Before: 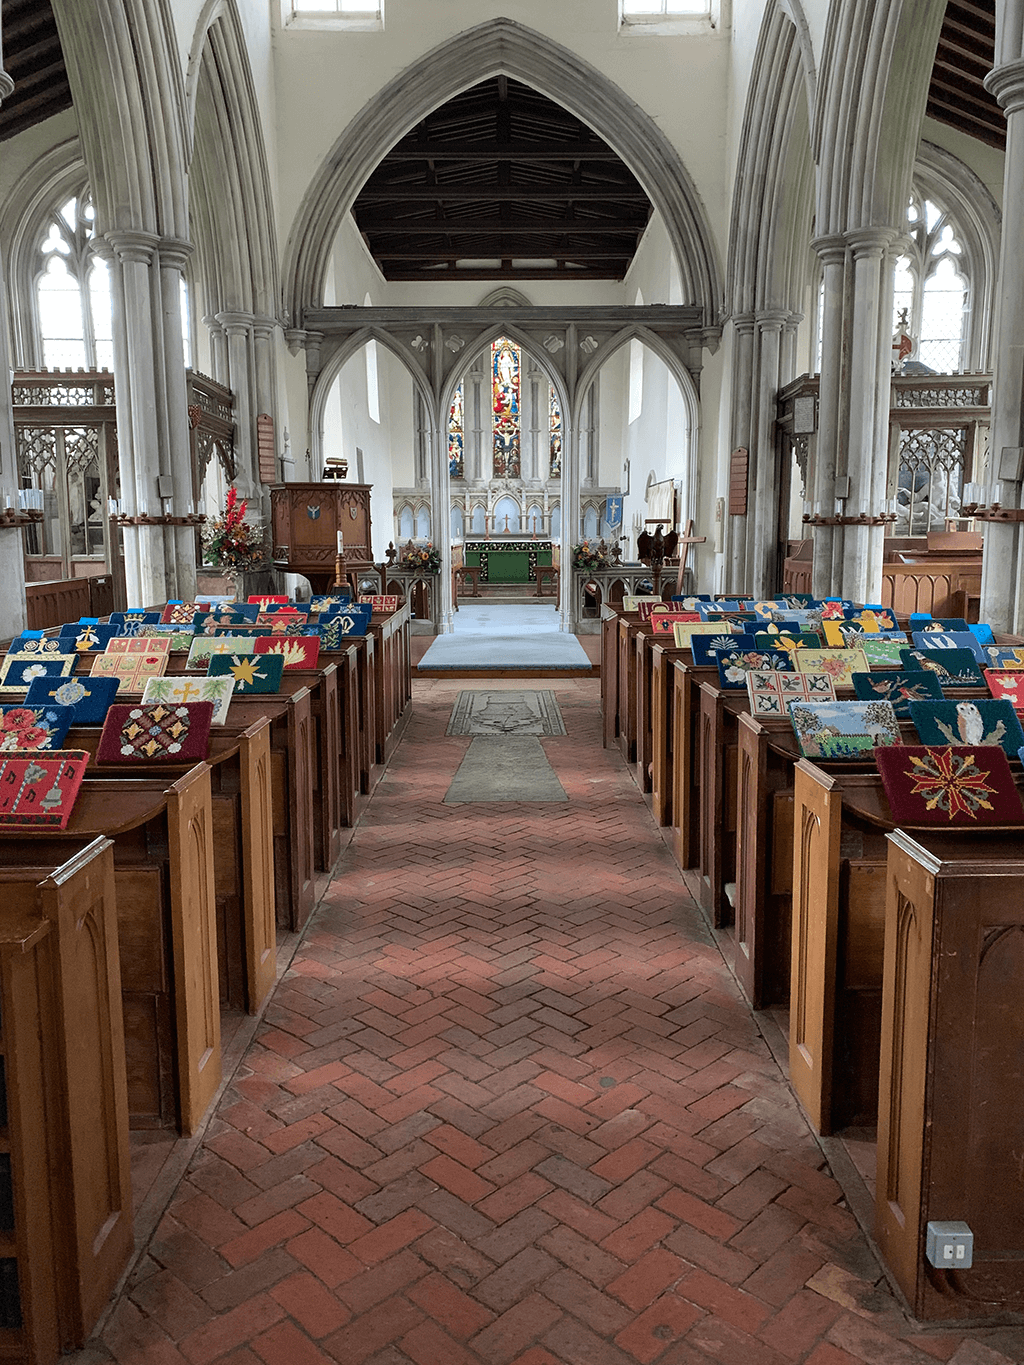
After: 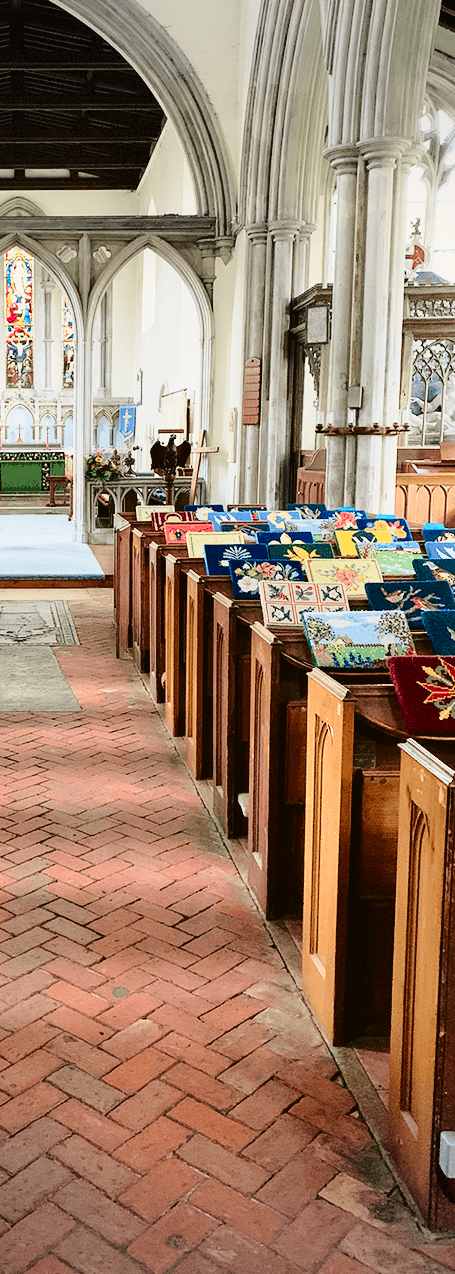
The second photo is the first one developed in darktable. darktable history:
white balance: emerald 1
base curve: curves: ch0 [(0, 0) (0.028, 0.03) (0.121, 0.232) (0.46, 0.748) (0.859, 0.968) (1, 1)], preserve colors none
vignetting: fall-off start 91%, fall-off radius 39.39%, brightness -0.182, saturation -0.3, width/height ratio 1.219, shape 1.3, dithering 8-bit output, unbound false
tone curve: curves: ch0 [(0, 0.021) (0.049, 0.044) (0.152, 0.14) (0.328, 0.377) (0.473, 0.543) (0.641, 0.705) (0.85, 0.894) (1, 0.969)]; ch1 [(0, 0) (0.302, 0.331) (0.433, 0.432) (0.472, 0.47) (0.502, 0.503) (0.527, 0.521) (0.564, 0.58) (0.614, 0.626) (0.677, 0.701) (0.859, 0.885) (1, 1)]; ch2 [(0, 0) (0.33, 0.301) (0.447, 0.44) (0.487, 0.496) (0.502, 0.516) (0.535, 0.563) (0.565, 0.593) (0.608, 0.638) (1, 1)], color space Lab, independent channels, preserve colors none
crop: left 47.628%, top 6.643%, right 7.874%
